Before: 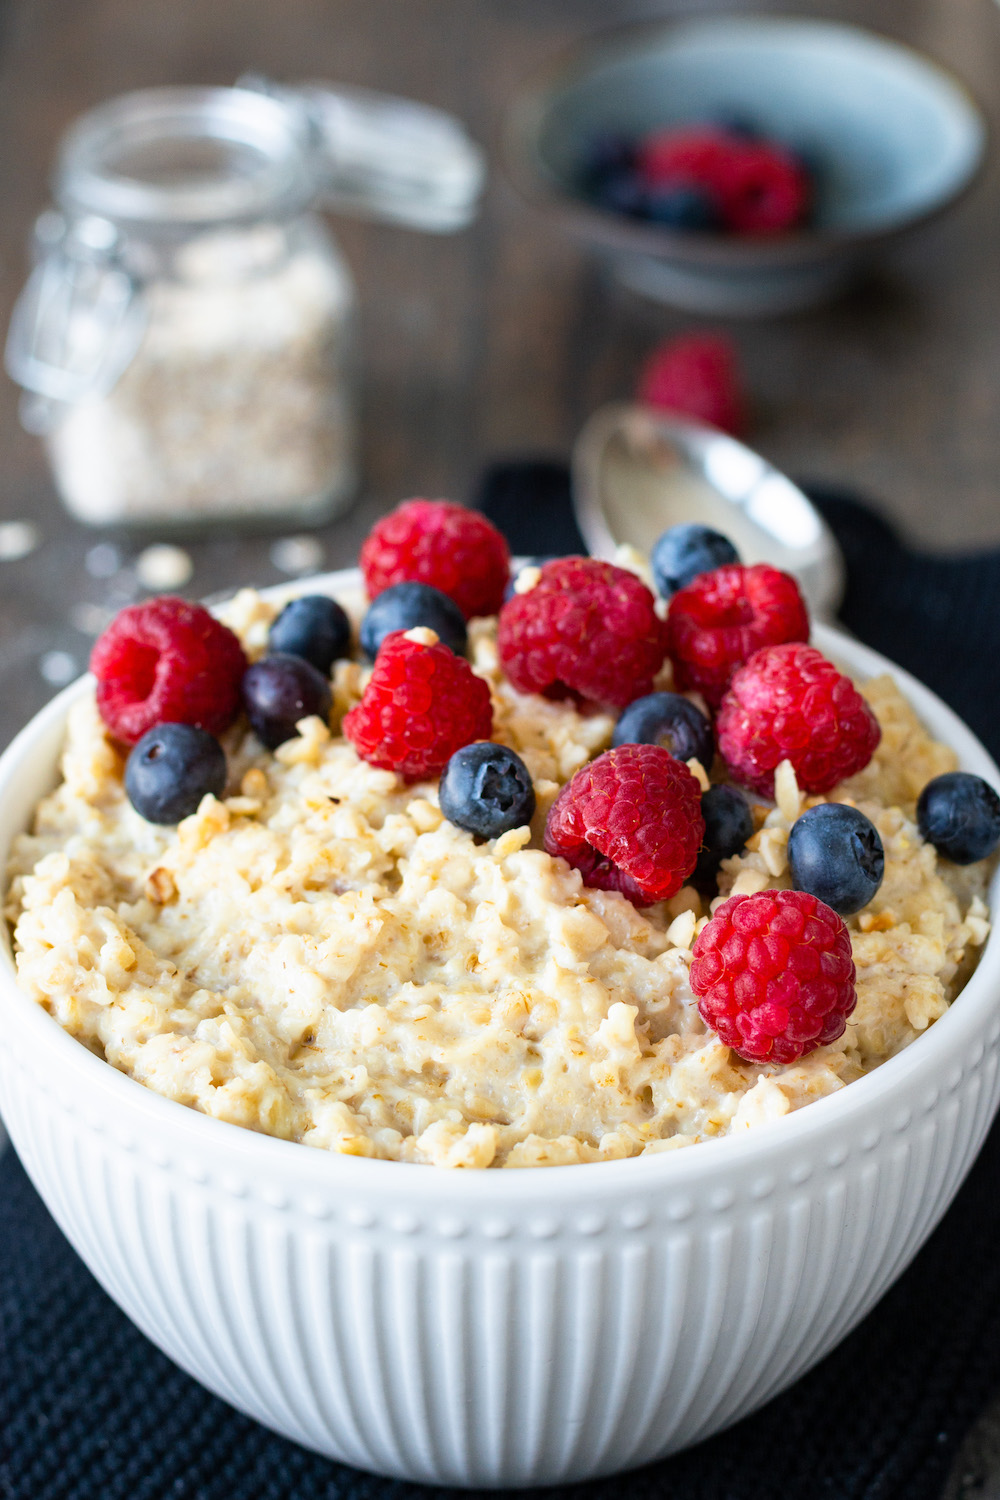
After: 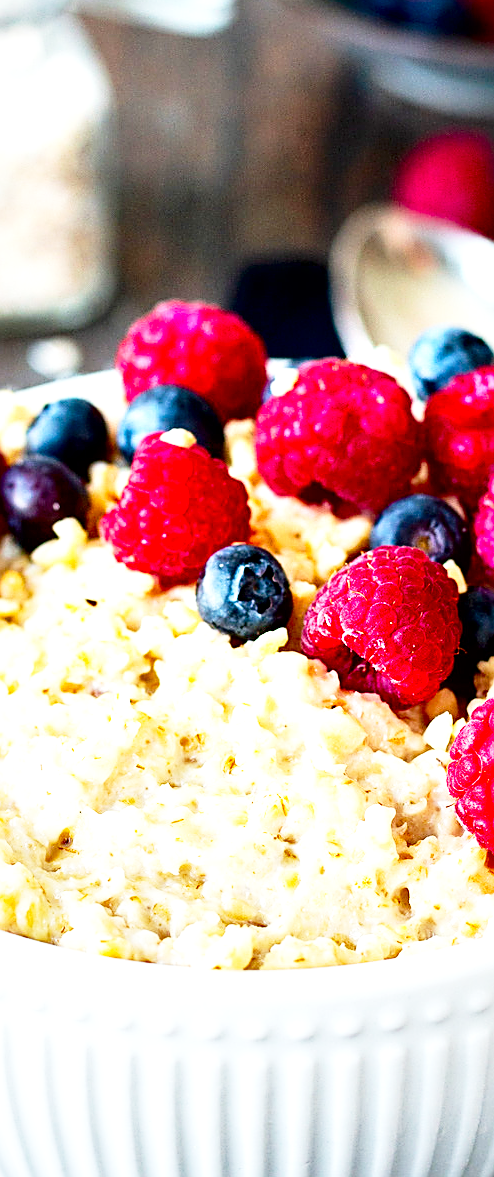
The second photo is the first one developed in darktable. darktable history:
crop and rotate: angle 0.02°, left 24.353%, top 13.219%, right 26.156%, bottom 8.224%
sharpen: amount 0.901
contrast brightness saturation: contrast 0.12, brightness -0.12, saturation 0.2
base curve: curves: ch0 [(0, 0) (0.012, 0.01) (0.073, 0.168) (0.31, 0.711) (0.645, 0.957) (1, 1)], preserve colors none
color calibration: output R [0.946, 0.065, -0.013, 0], output G [-0.246, 1.264, -0.017, 0], output B [0.046, -0.098, 1.05, 0], illuminant custom, x 0.344, y 0.359, temperature 5045.54 K
local contrast: mode bilateral grid, contrast 100, coarseness 100, detail 165%, midtone range 0.2
